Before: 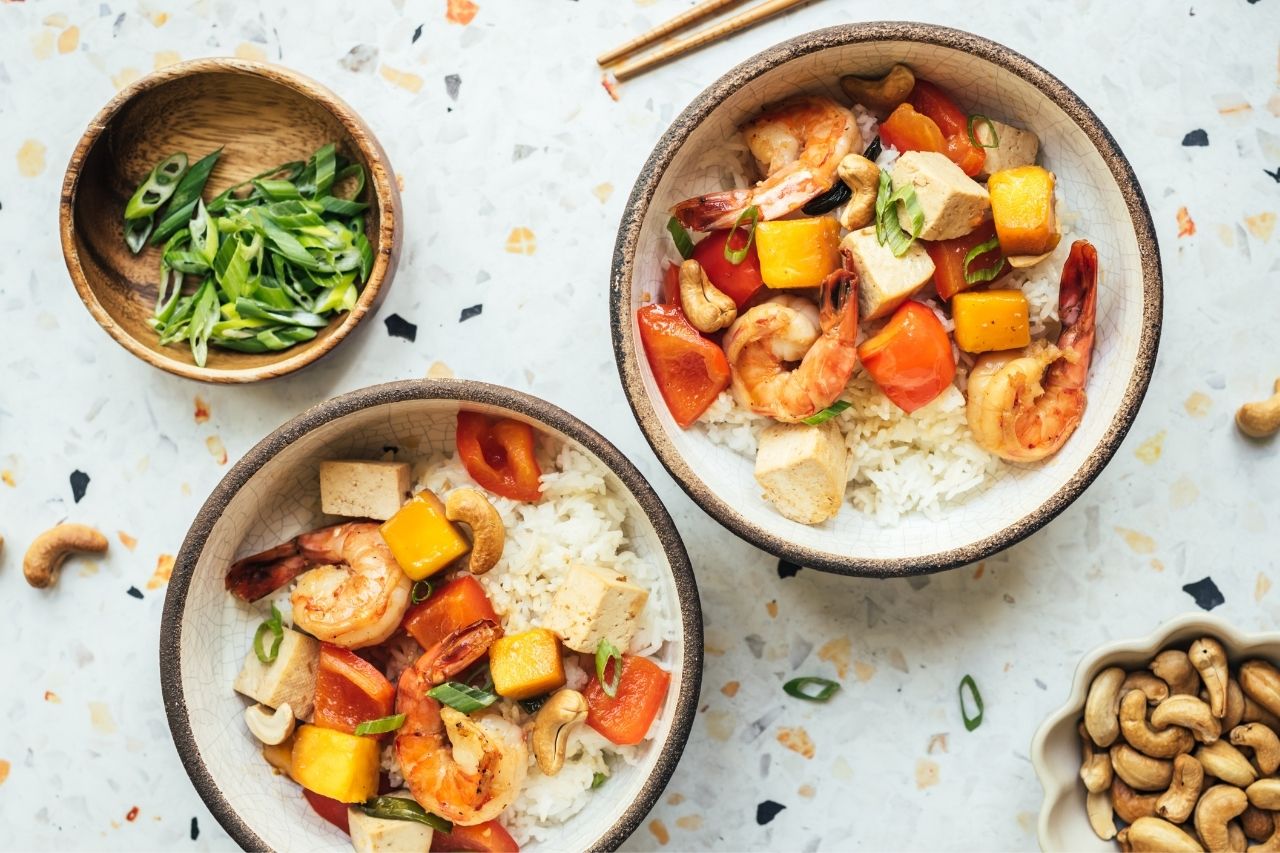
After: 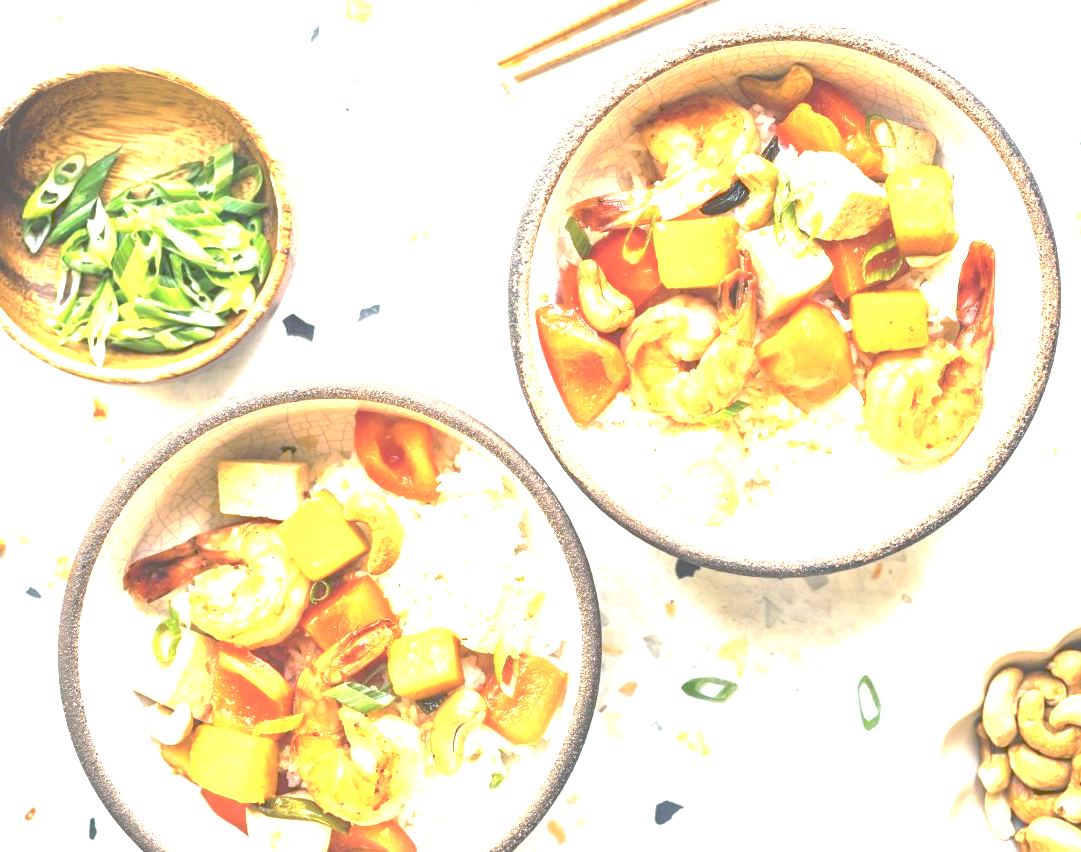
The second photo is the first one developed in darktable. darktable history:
exposure: black level correction 0, exposure 1.105 EV, compensate exposure bias true, compensate highlight preservation false
tone curve: curves: ch0 [(0, 0) (0.003, 0.326) (0.011, 0.332) (0.025, 0.352) (0.044, 0.378) (0.069, 0.4) (0.1, 0.416) (0.136, 0.432) (0.177, 0.468) (0.224, 0.509) (0.277, 0.554) (0.335, 0.6) (0.399, 0.642) (0.468, 0.693) (0.543, 0.753) (0.623, 0.818) (0.709, 0.897) (0.801, 0.974) (0.898, 0.991) (1, 1)], preserve colors none
contrast brightness saturation: contrast 0.072
crop: left 8.006%, right 7.486%
color balance rgb: perceptual saturation grading › global saturation 29.622%
color correction: highlights a* 0.048, highlights b* -0.484
levels: levels [0.016, 0.492, 0.969]
